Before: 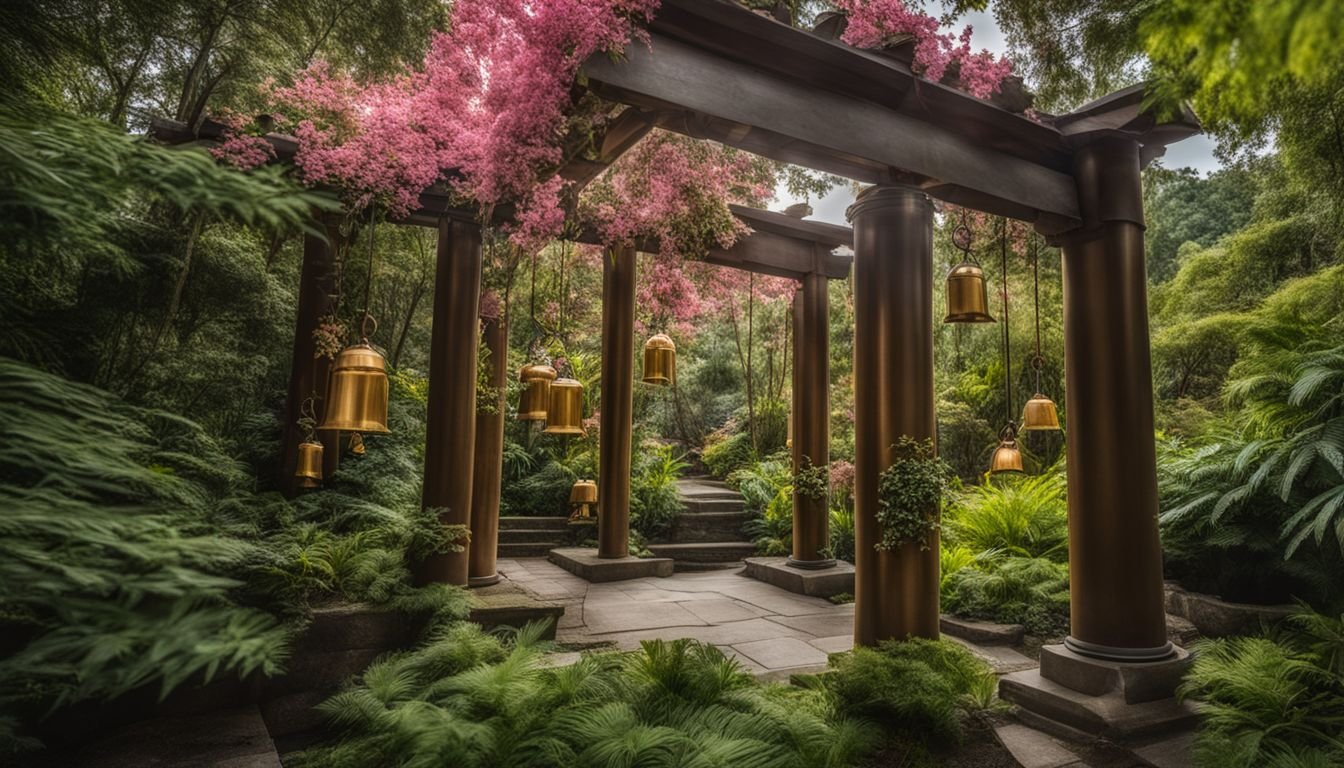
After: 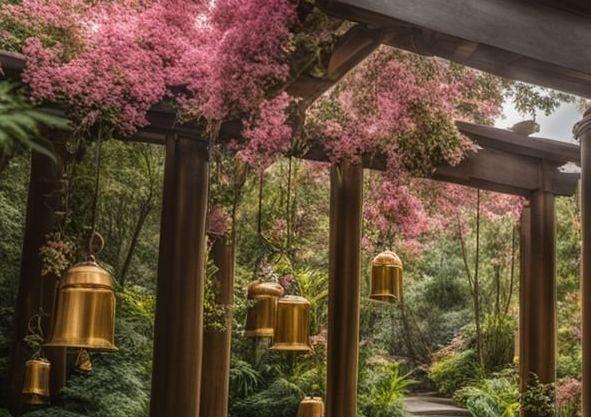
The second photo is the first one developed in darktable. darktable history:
crop: left 20.351%, top 10.903%, right 35.616%, bottom 34.795%
